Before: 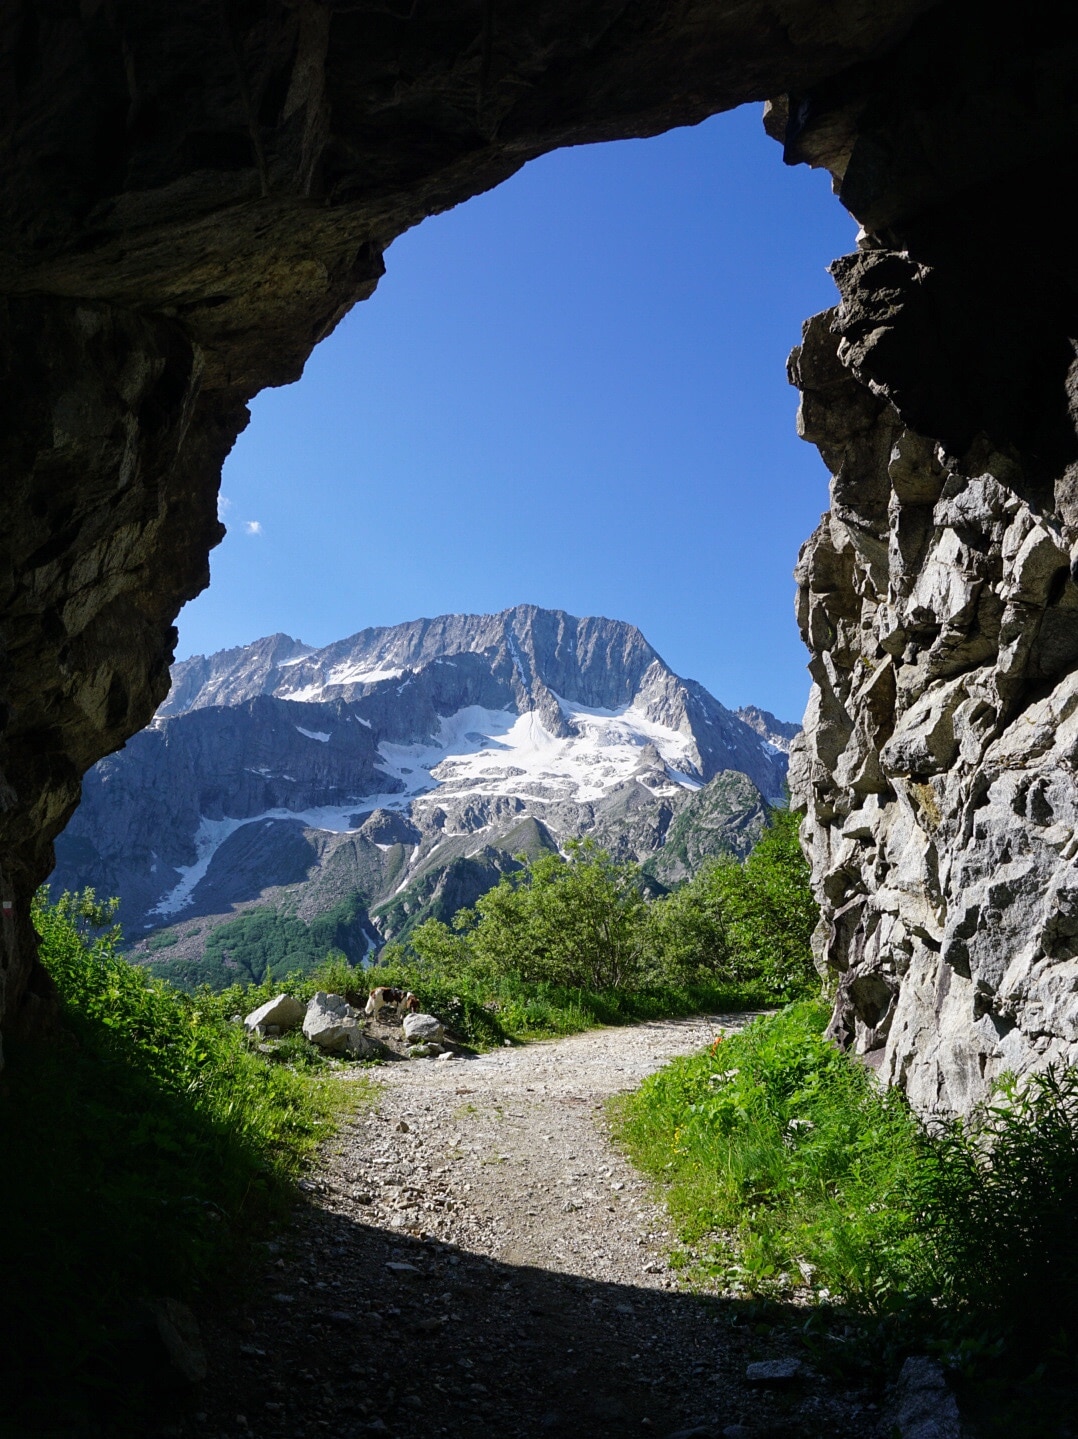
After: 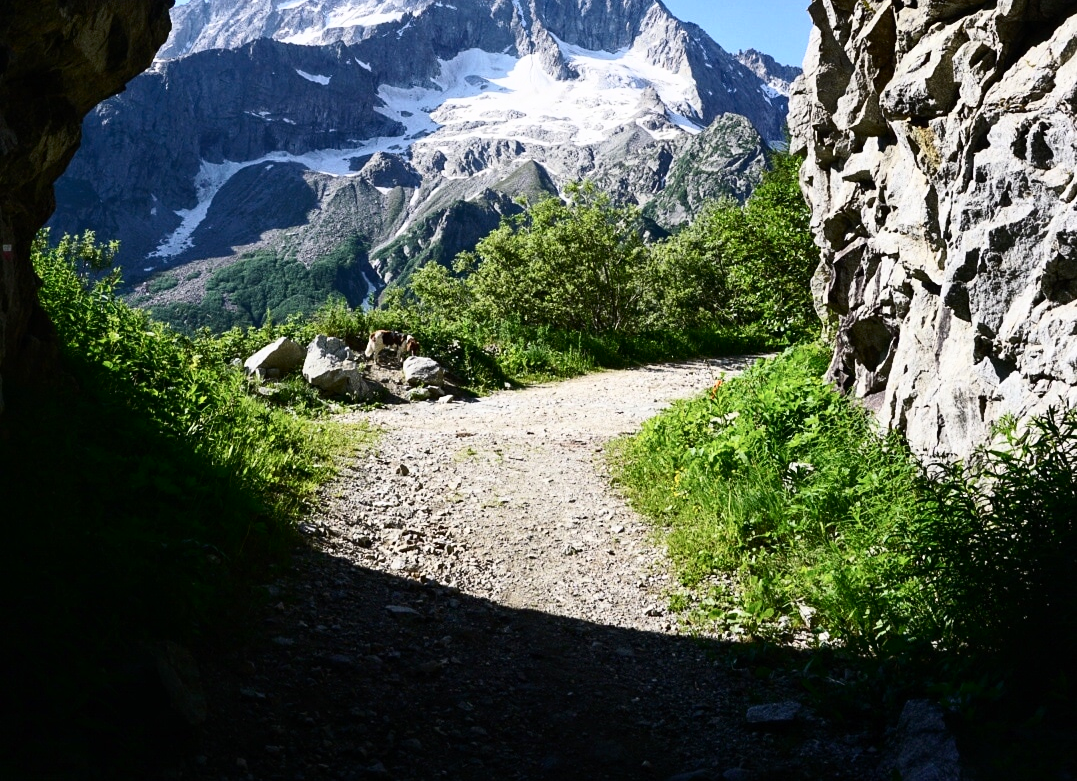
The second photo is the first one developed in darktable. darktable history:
crop and rotate: top 45.677%, right 0.023%
contrast brightness saturation: contrast 0.382, brightness 0.11
